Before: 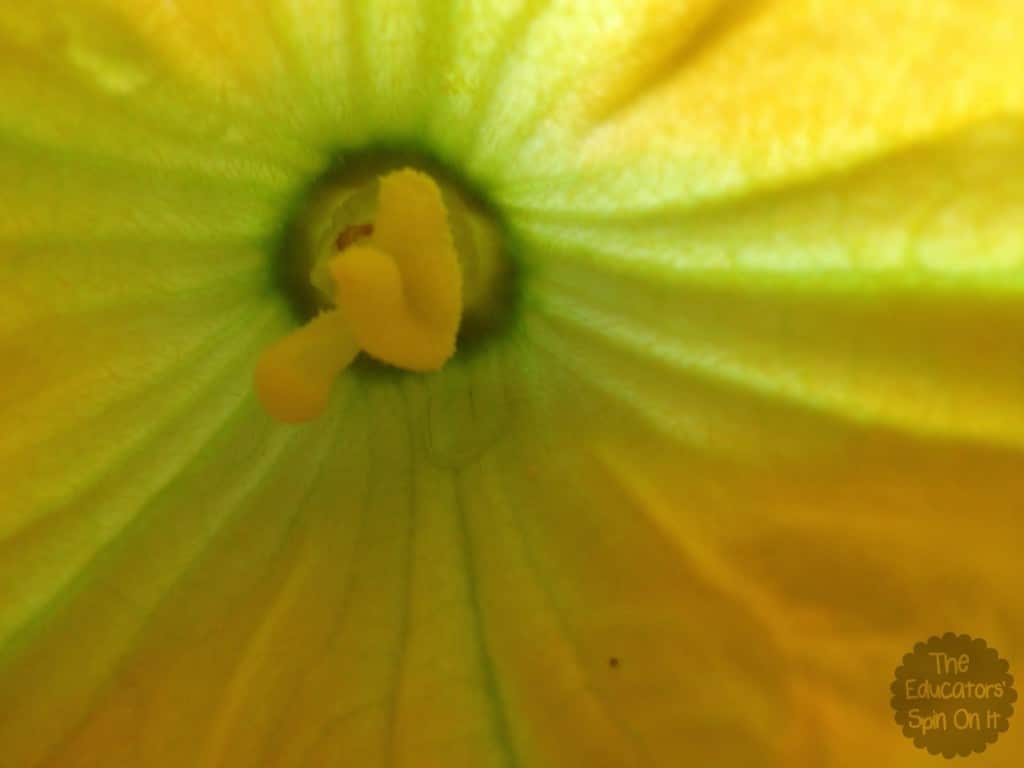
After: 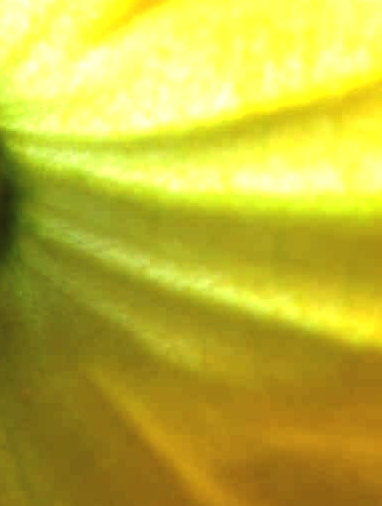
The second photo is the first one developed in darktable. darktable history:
levels: levels [0, 0.618, 1]
exposure: black level correction 0, exposure 0.935 EV, compensate highlight preservation false
crop and rotate: left 49.49%, top 10.15%, right 13.115%, bottom 23.853%
